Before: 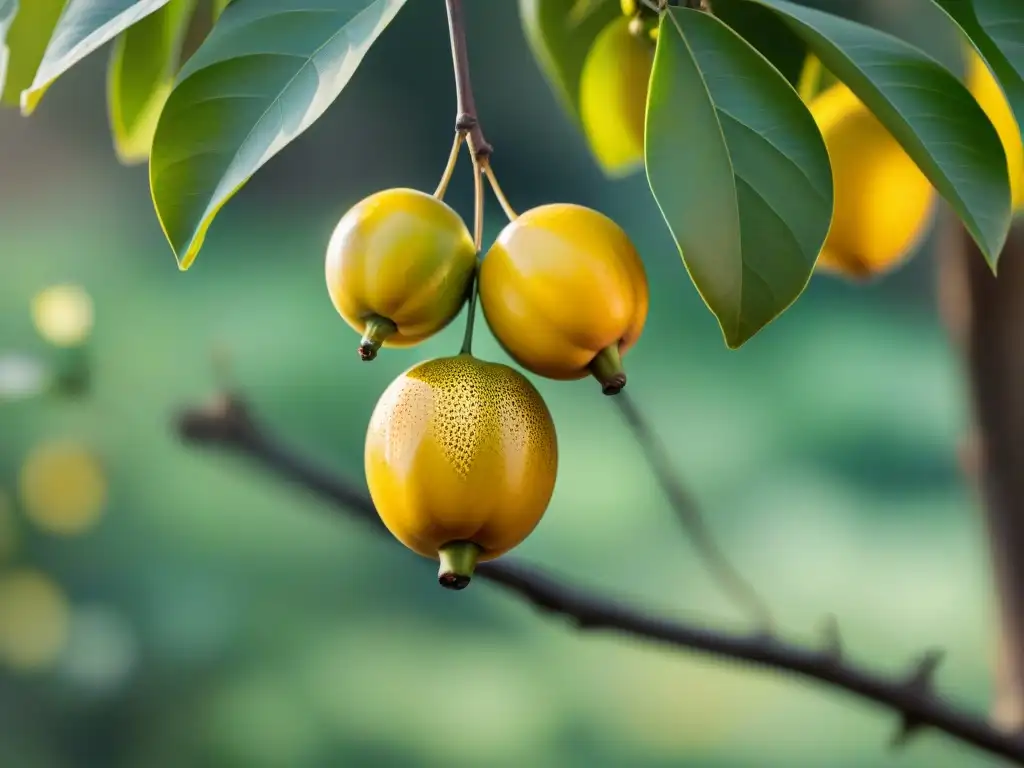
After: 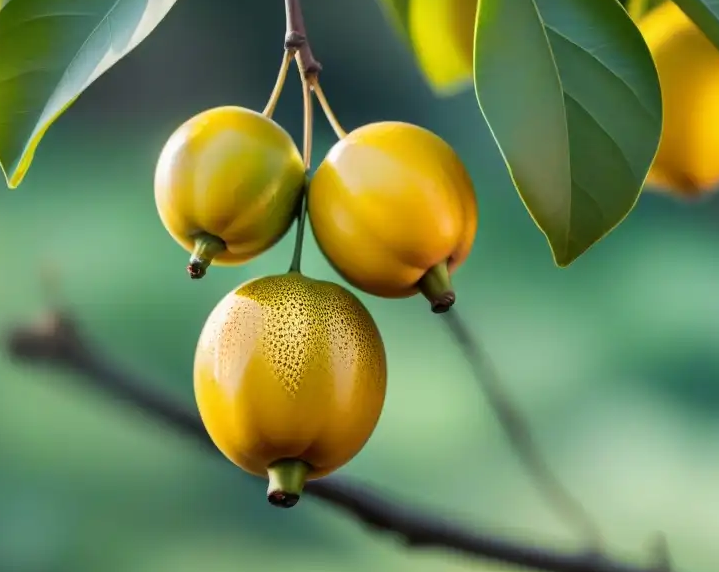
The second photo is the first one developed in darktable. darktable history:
crop and rotate: left 16.715%, top 10.769%, right 13.025%, bottom 14.737%
